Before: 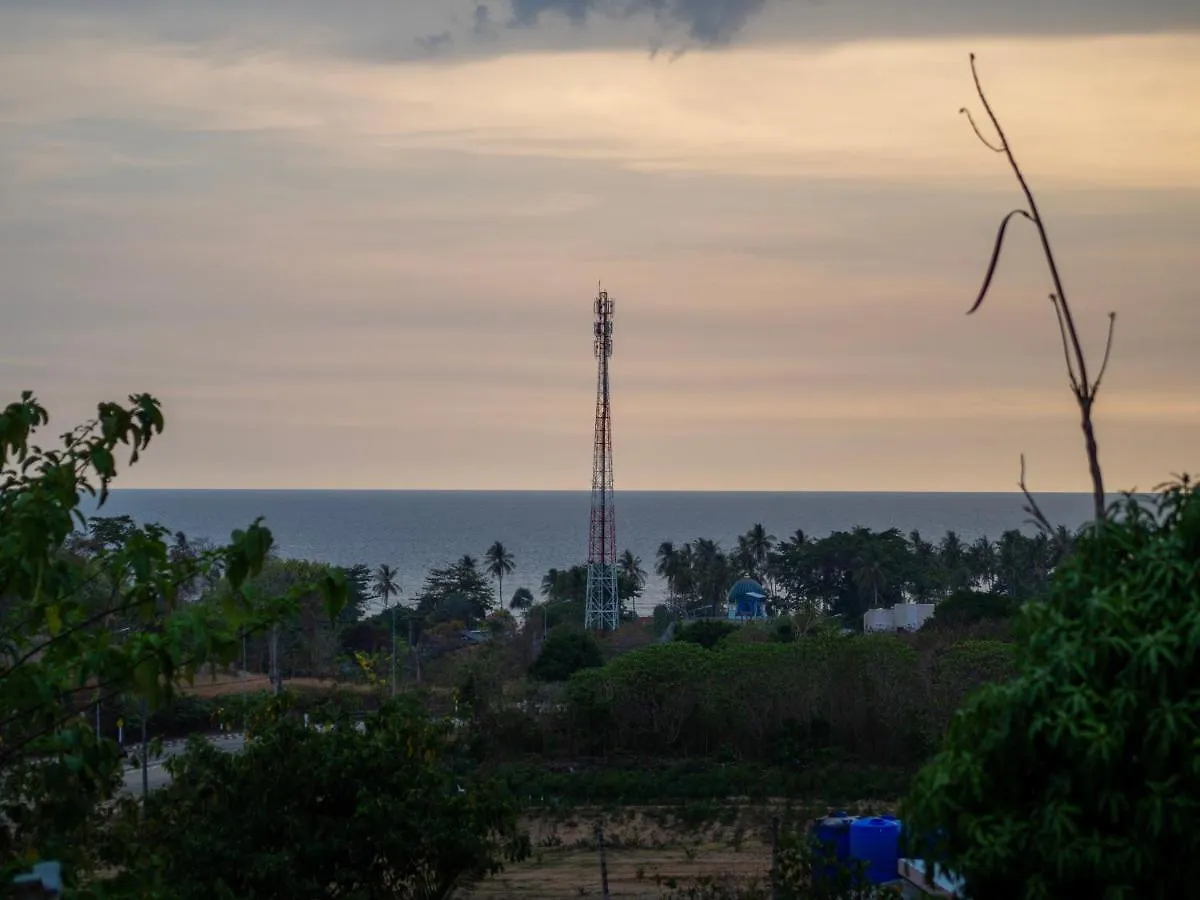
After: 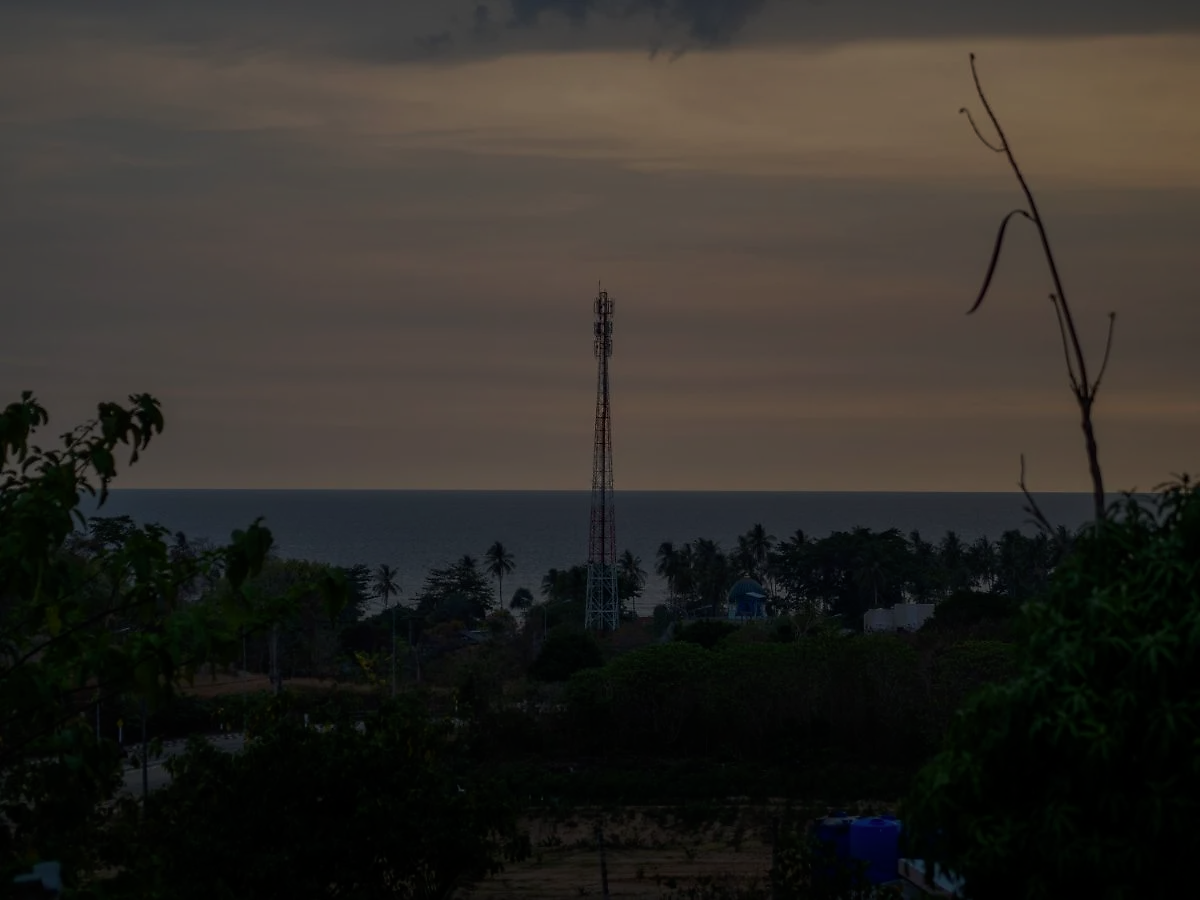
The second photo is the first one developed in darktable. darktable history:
tone curve: curves: ch0 [(0, 0) (0.003, 0.002) (0.011, 0.009) (0.025, 0.021) (0.044, 0.037) (0.069, 0.058) (0.1, 0.084) (0.136, 0.114) (0.177, 0.149) (0.224, 0.188) (0.277, 0.232) (0.335, 0.281) (0.399, 0.341) (0.468, 0.416) (0.543, 0.496) (0.623, 0.574) (0.709, 0.659) (0.801, 0.754) (0.898, 0.876) (1, 1)], preserve colors none
exposure: exposure -2.002 EV, compensate highlight preservation false
